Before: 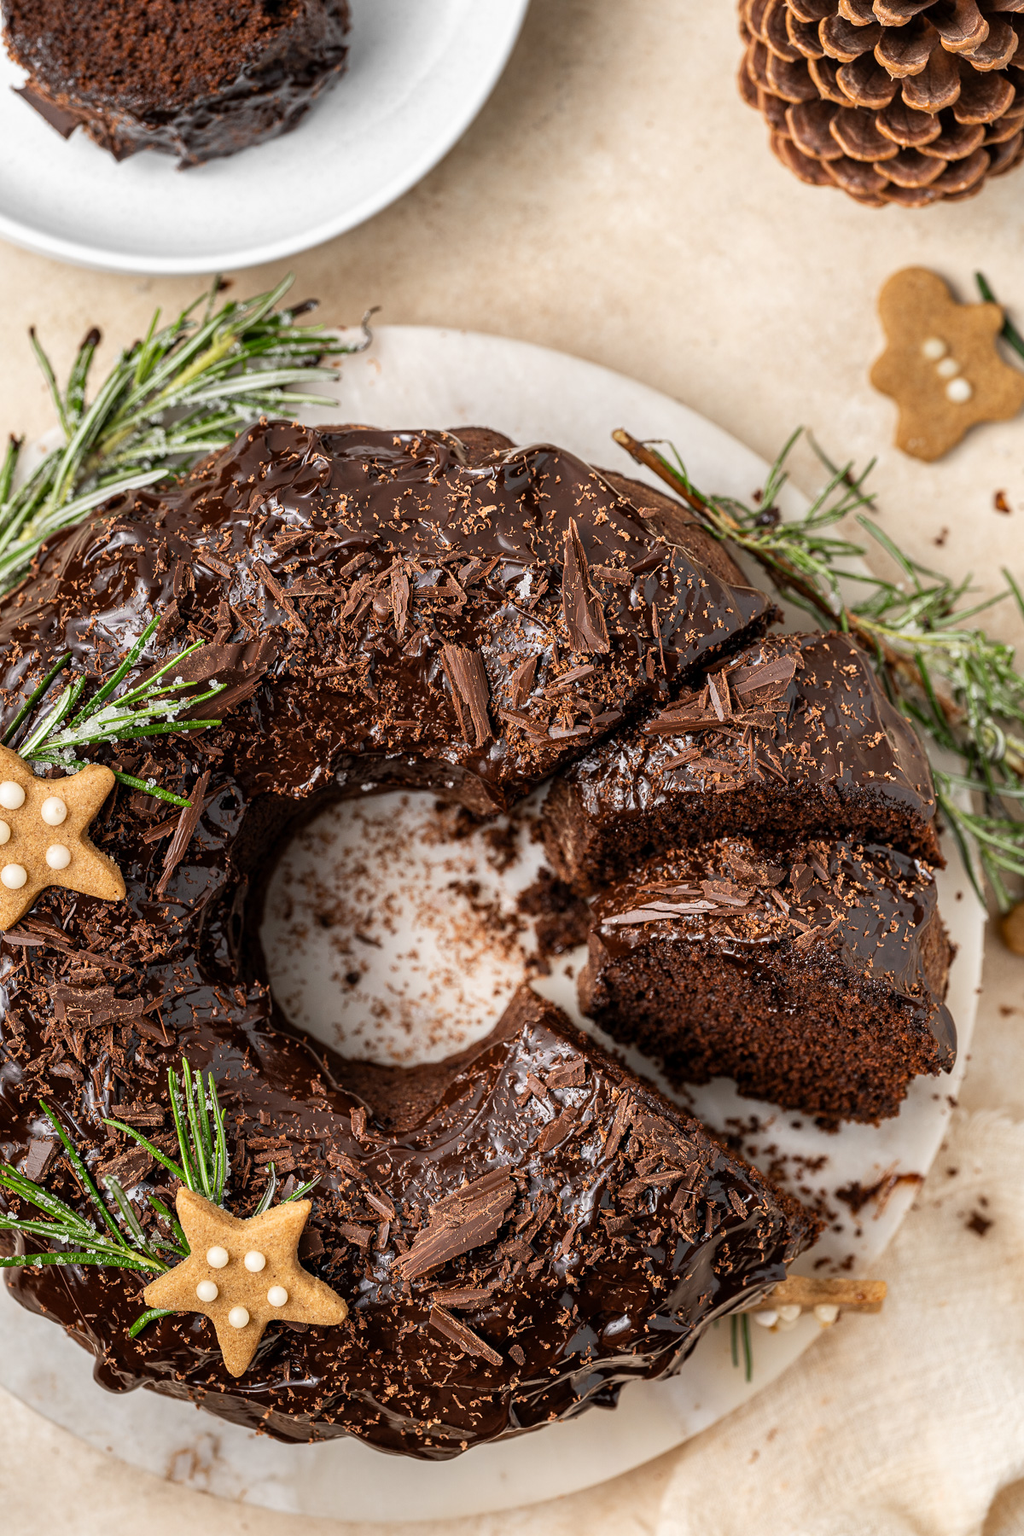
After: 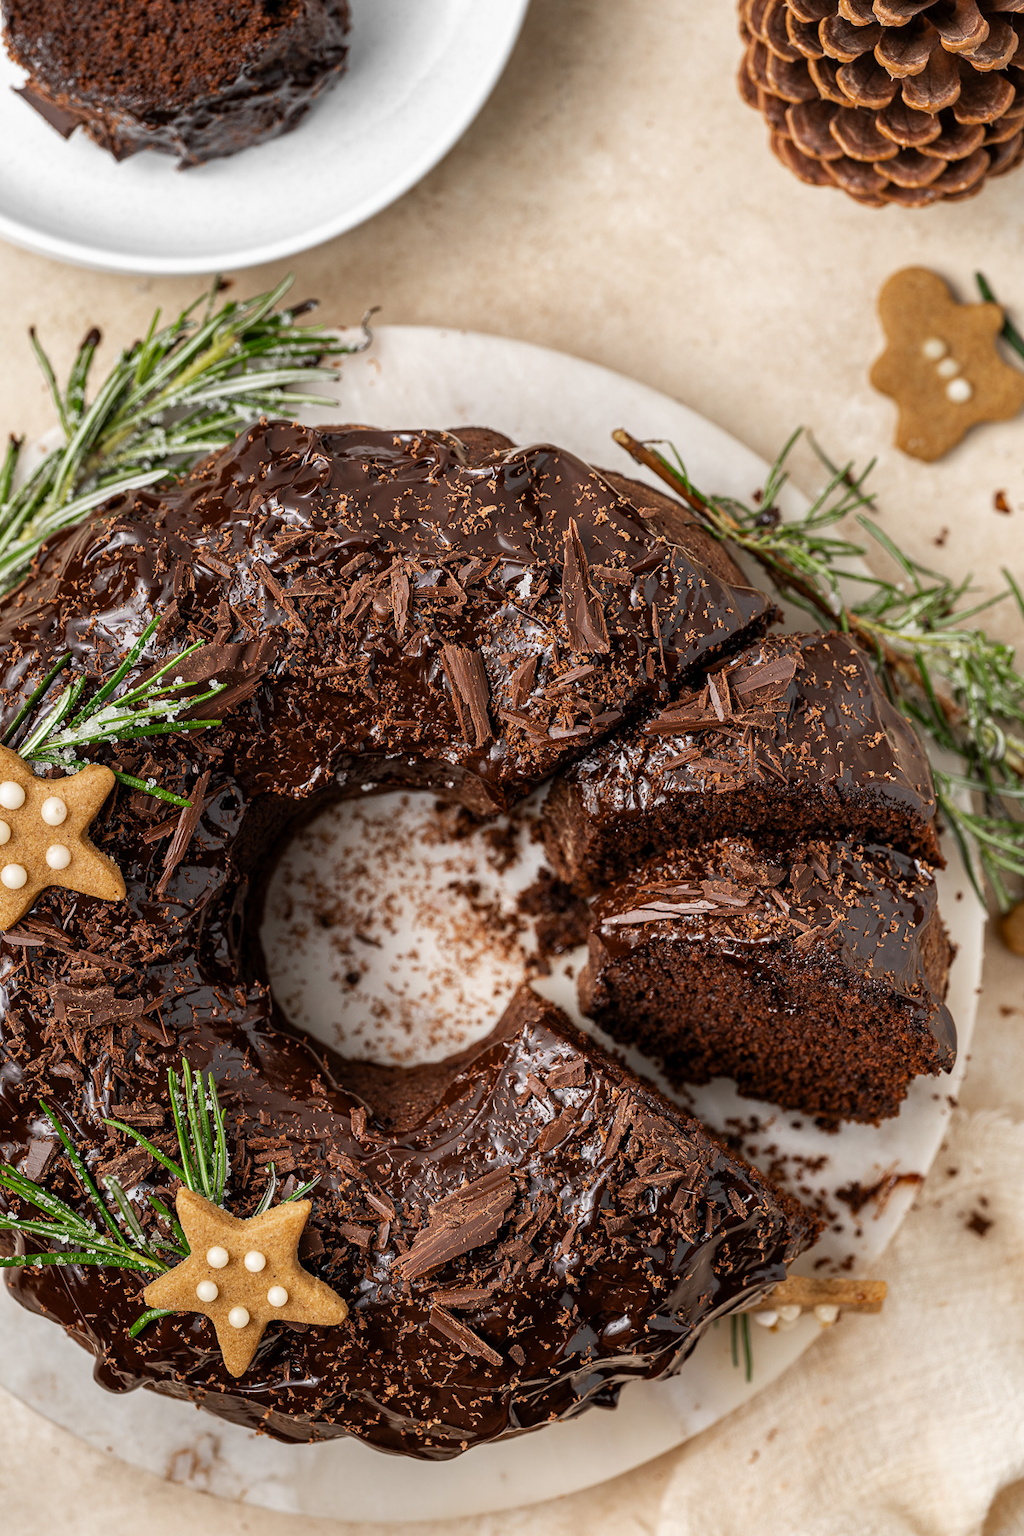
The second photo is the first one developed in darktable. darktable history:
base curve: exposure shift 0, preserve colors none
color zones: curves: ch0 [(0, 0.444) (0.143, 0.442) (0.286, 0.441) (0.429, 0.441) (0.571, 0.441) (0.714, 0.441) (0.857, 0.442) (1, 0.444)]
